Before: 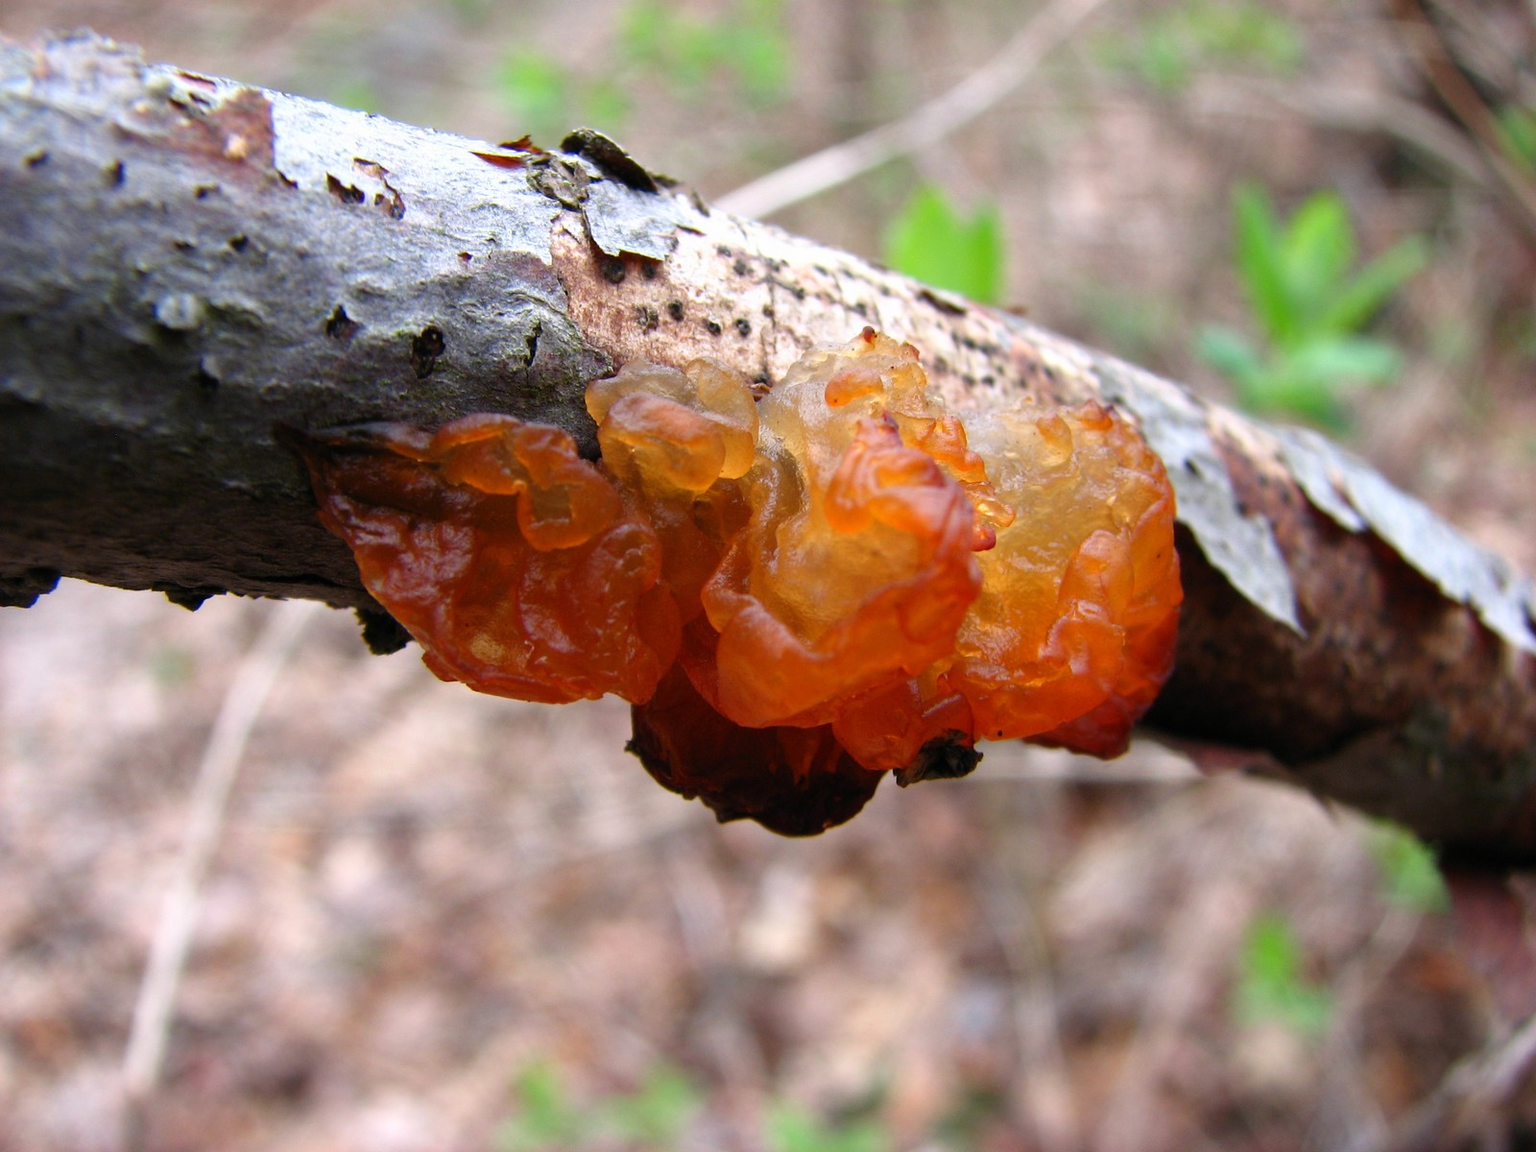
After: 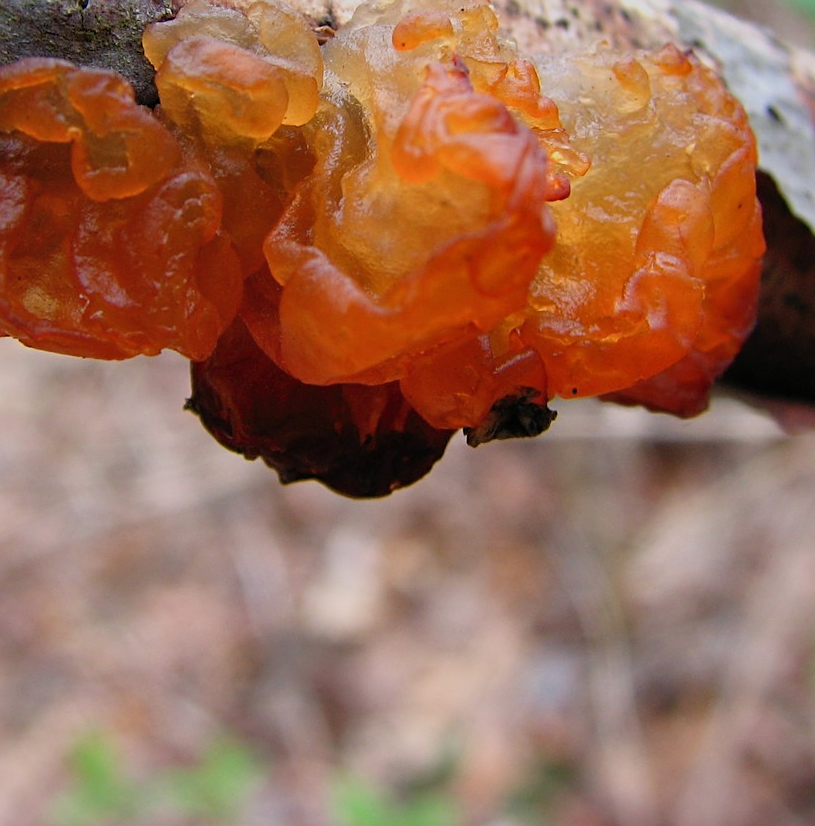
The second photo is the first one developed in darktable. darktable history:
sharpen: on, module defaults
crop and rotate: left 29.237%, top 31.152%, right 19.807%
shadows and highlights: on, module defaults
filmic rgb: black relative exposure -14.19 EV, white relative exposure 3.39 EV, hardness 7.89, preserve chrominance max RGB
